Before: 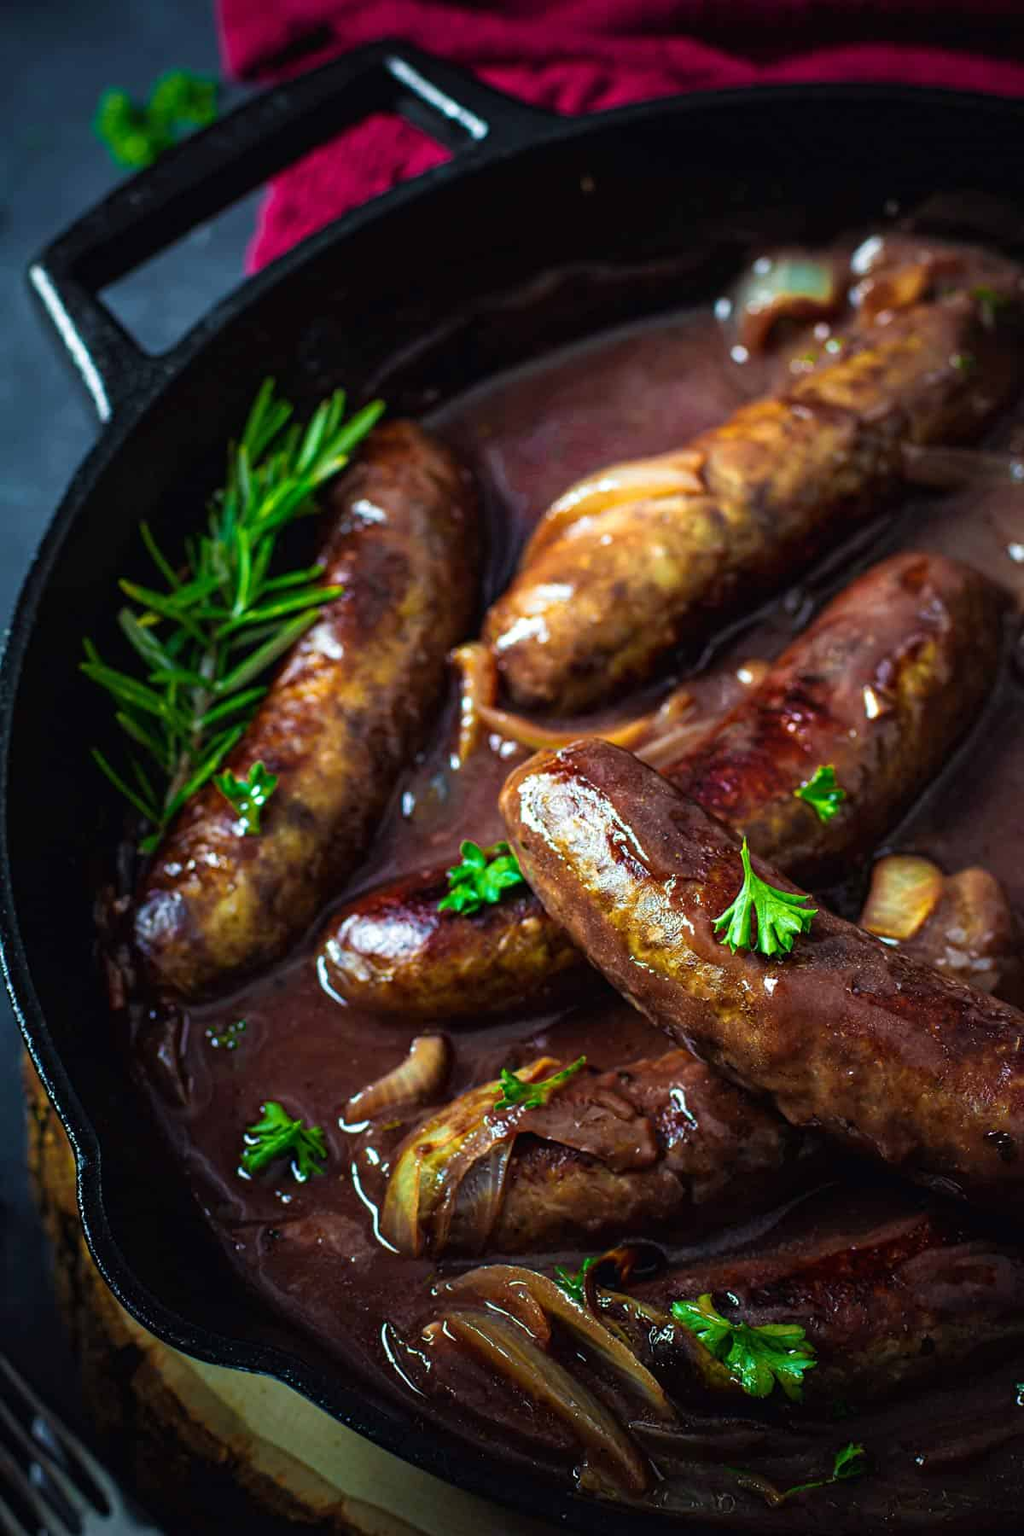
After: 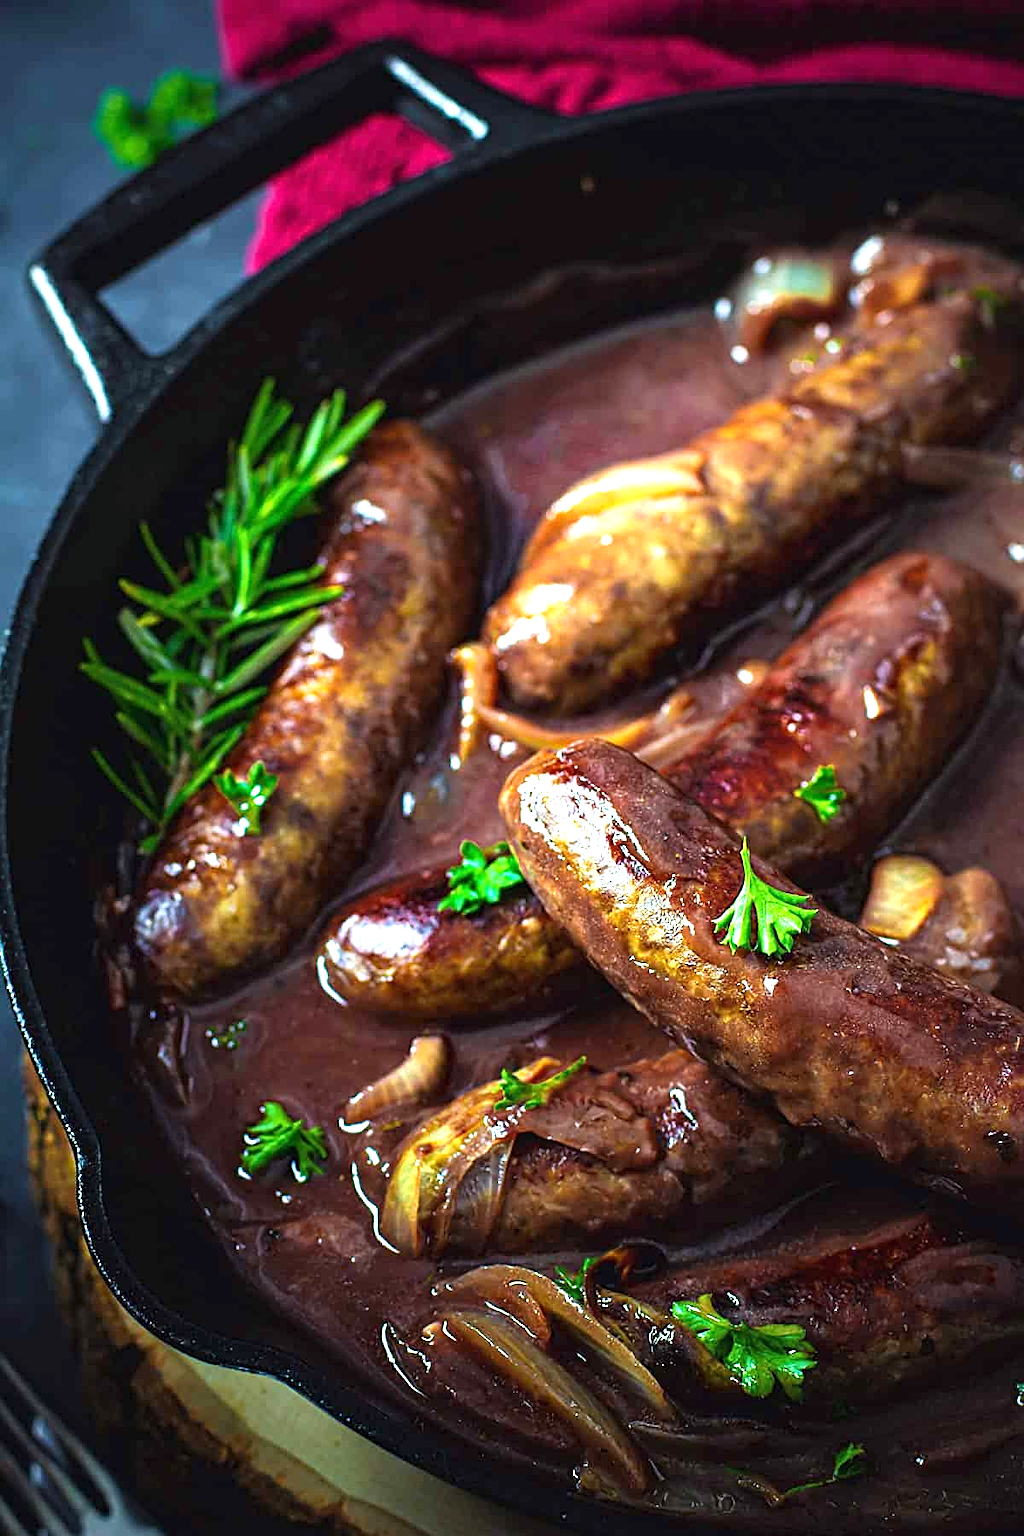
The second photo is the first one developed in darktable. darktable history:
exposure: black level correction -0.001, exposure 0.9 EV, compensate exposure bias true, compensate highlight preservation false
sharpen: on, module defaults
white balance: red 0.988, blue 1.017
